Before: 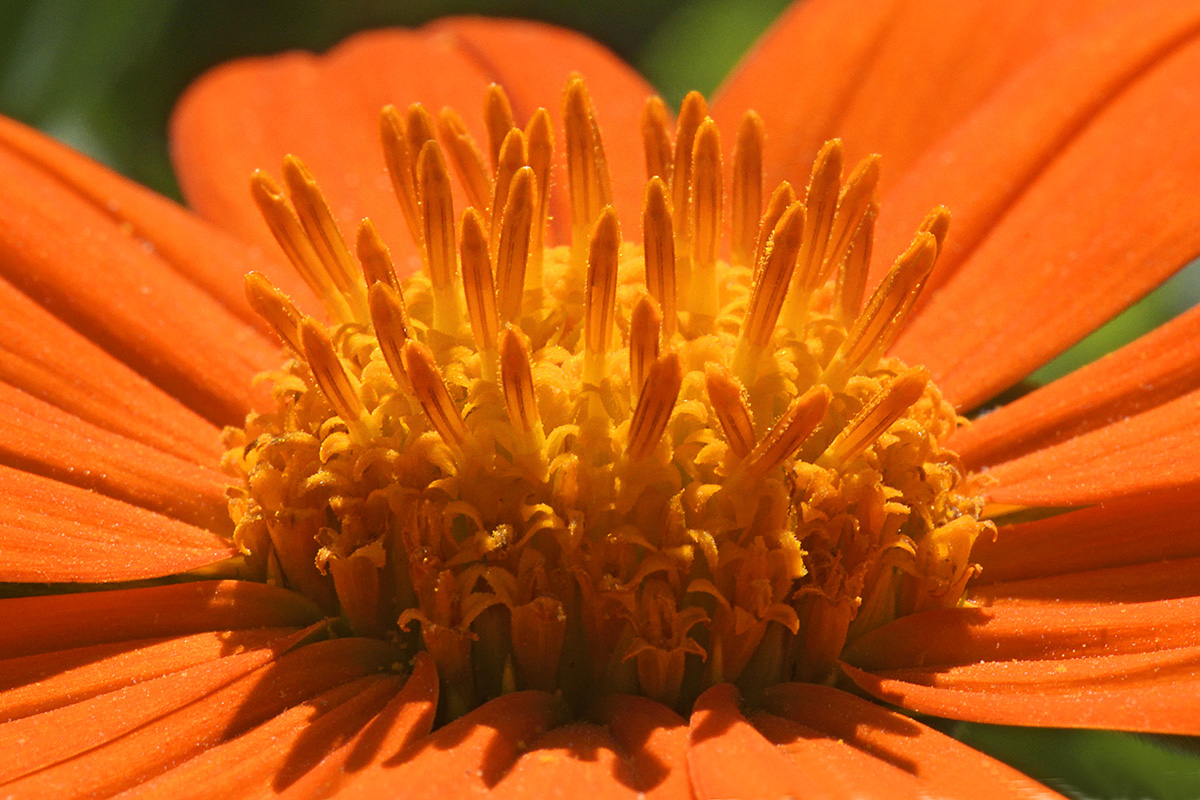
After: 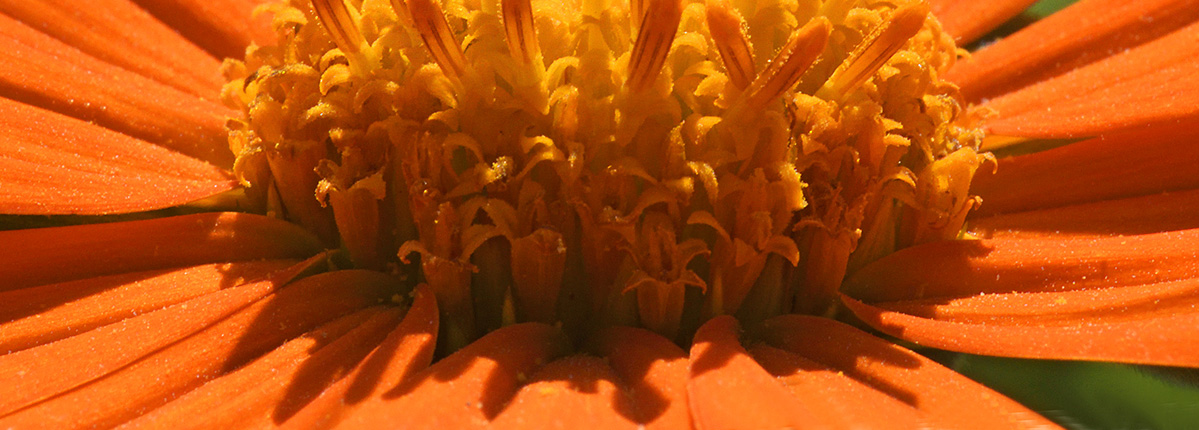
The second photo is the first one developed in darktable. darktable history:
bloom: size 13.65%, threshold 98.39%, strength 4.82%
crop and rotate: top 46.237%
